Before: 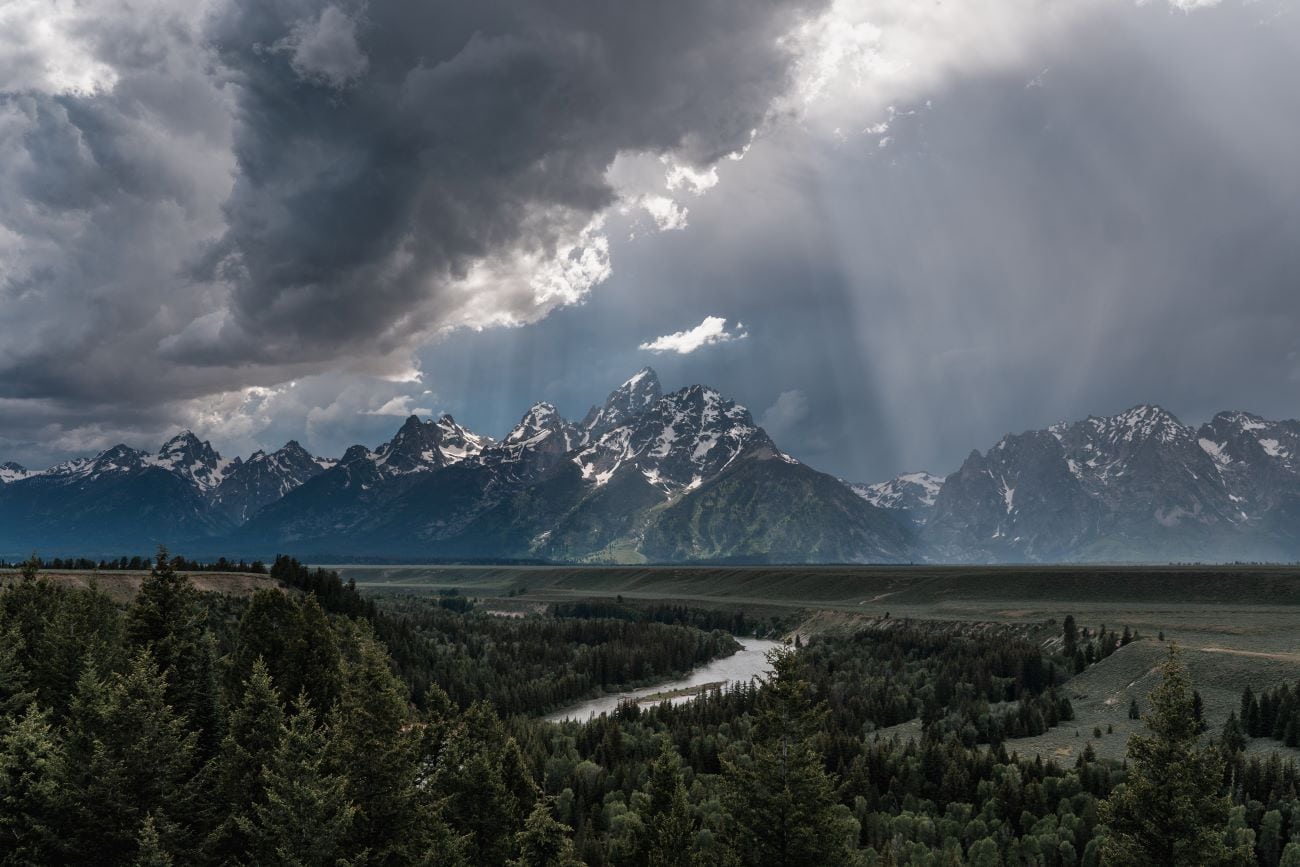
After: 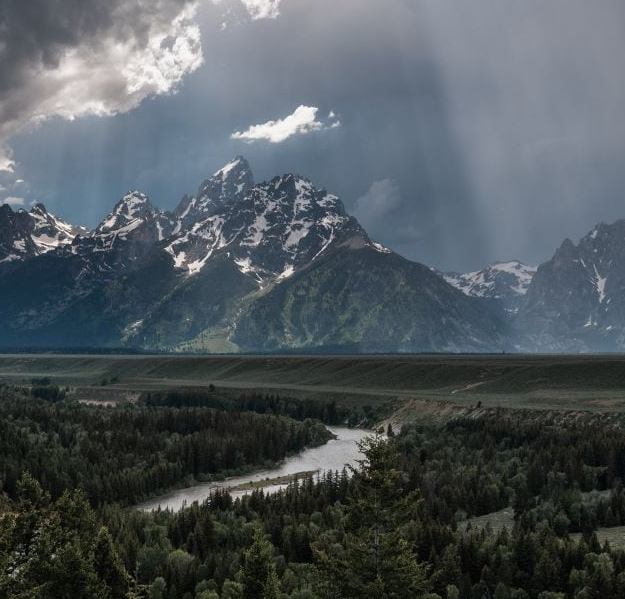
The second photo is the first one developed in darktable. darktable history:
crop: left 31.413%, top 24.388%, right 20.447%, bottom 6.449%
